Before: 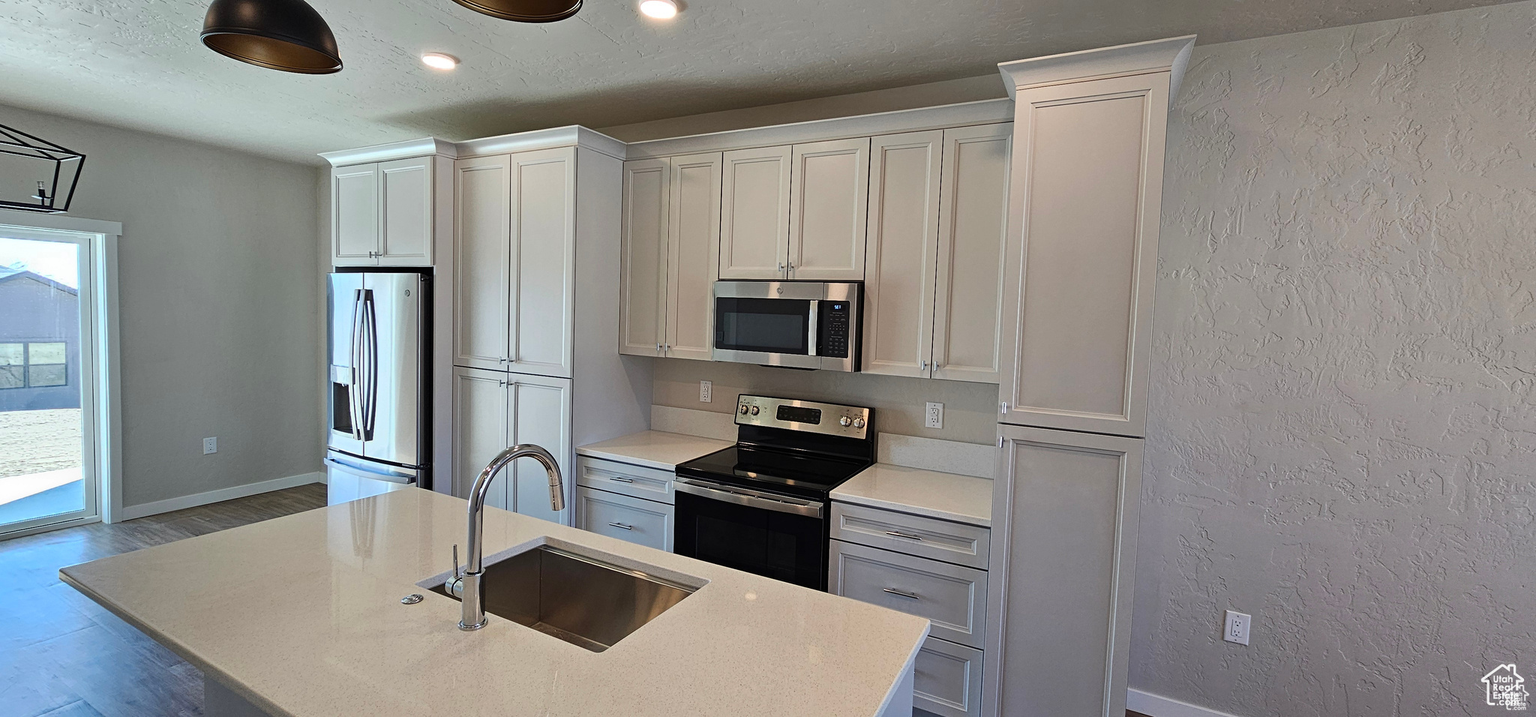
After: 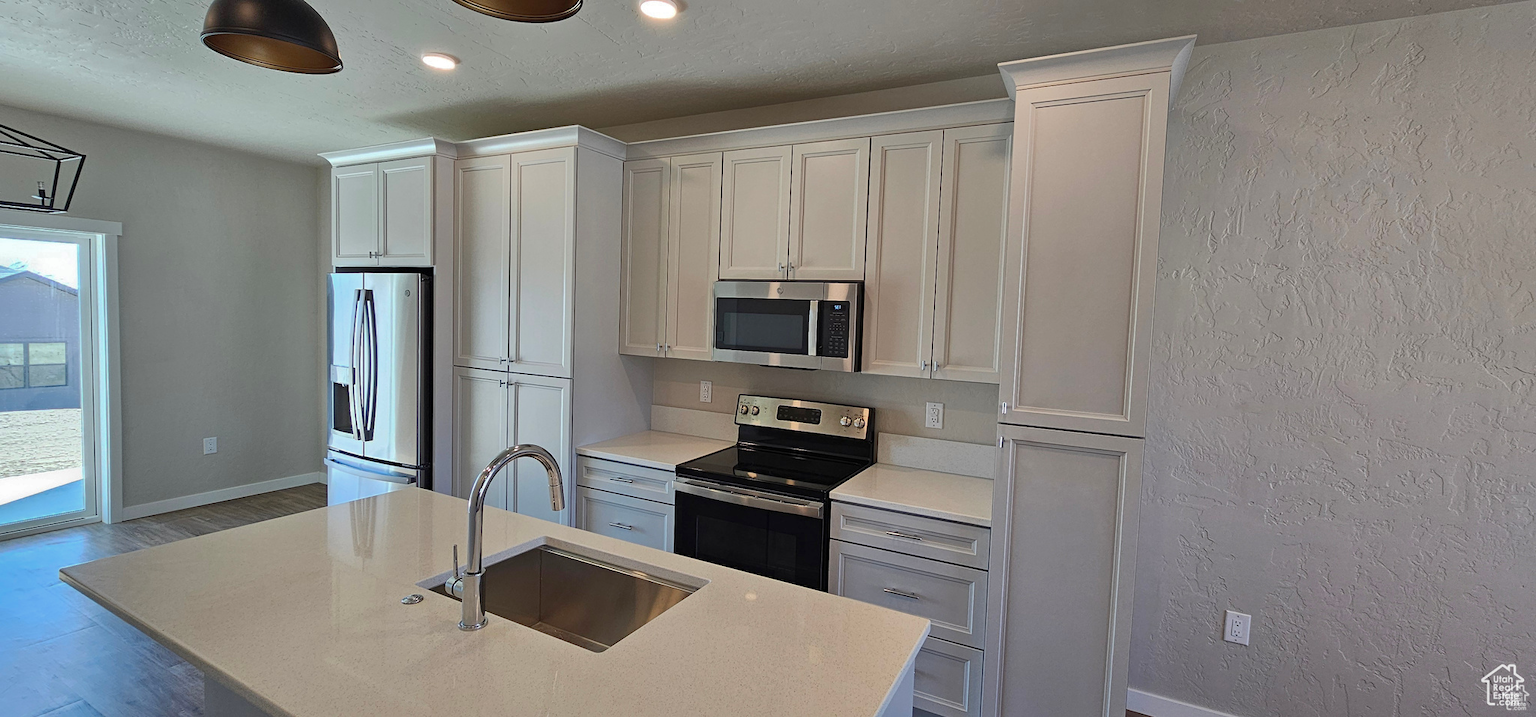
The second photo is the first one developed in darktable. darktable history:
shadows and highlights: highlights -60.06, highlights color adjustment 49.81%
